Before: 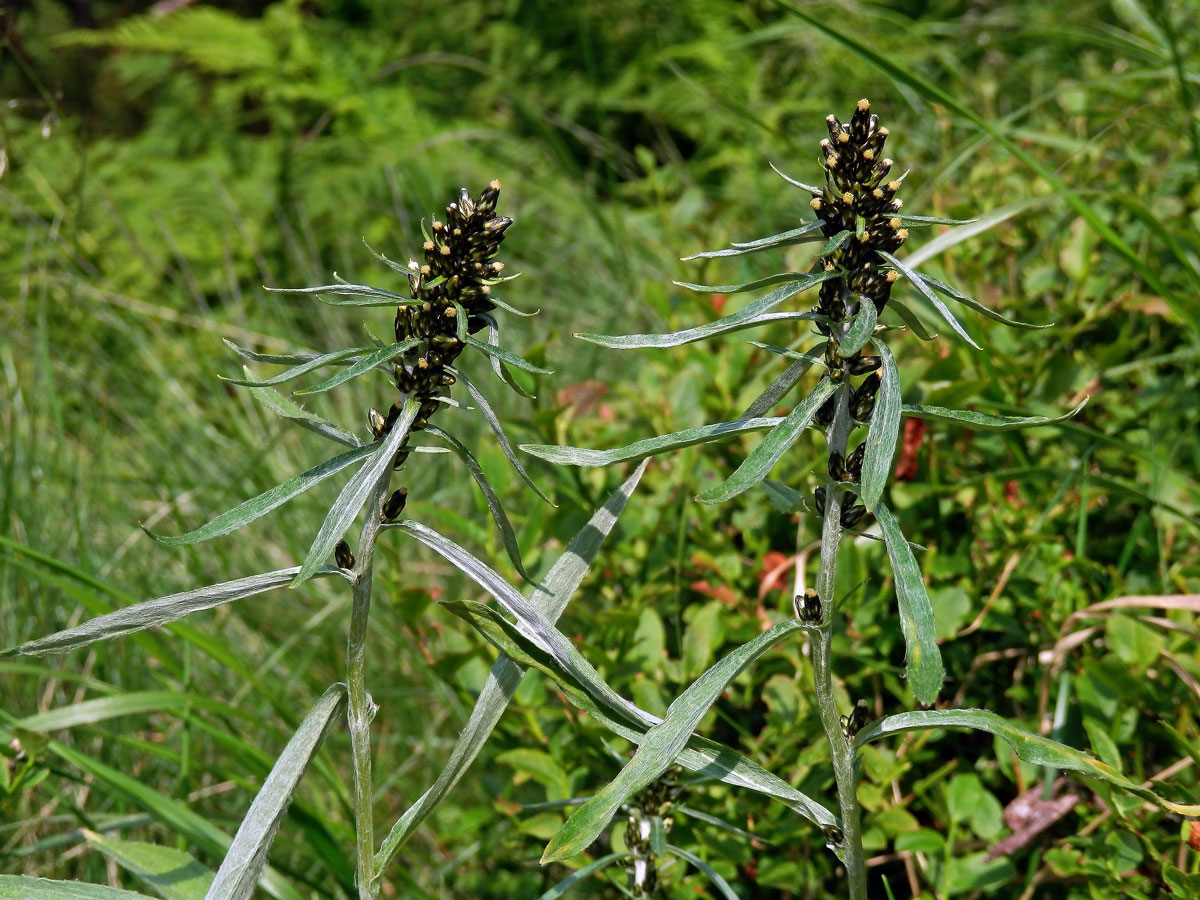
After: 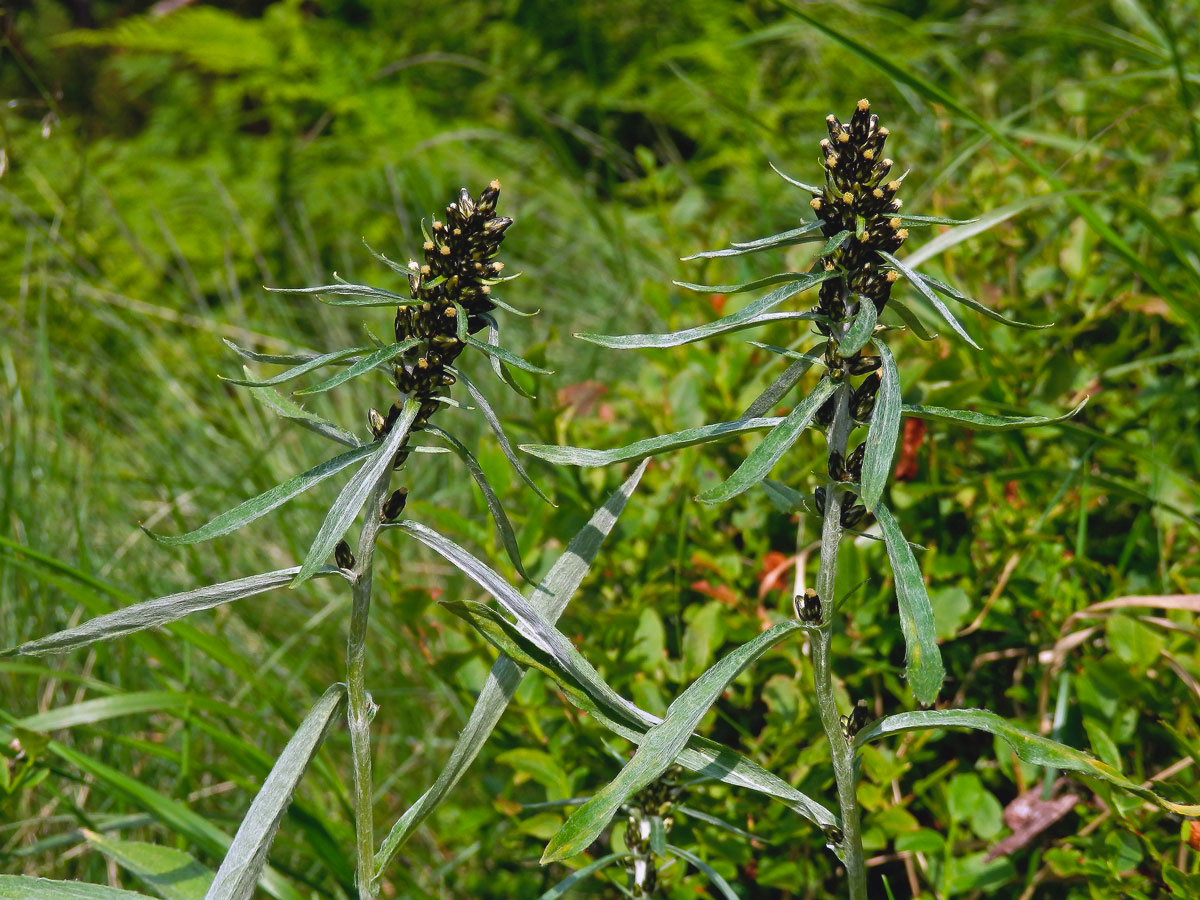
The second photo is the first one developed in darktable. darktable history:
contrast brightness saturation: contrast -0.1, saturation -0.1
color balance rgb: linear chroma grading › global chroma 10%, perceptual saturation grading › global saturation 5%, perceptual brilliance grading › global brilliance 4%, global vibrance 7%, saturation formula JzAzBz (2021)
